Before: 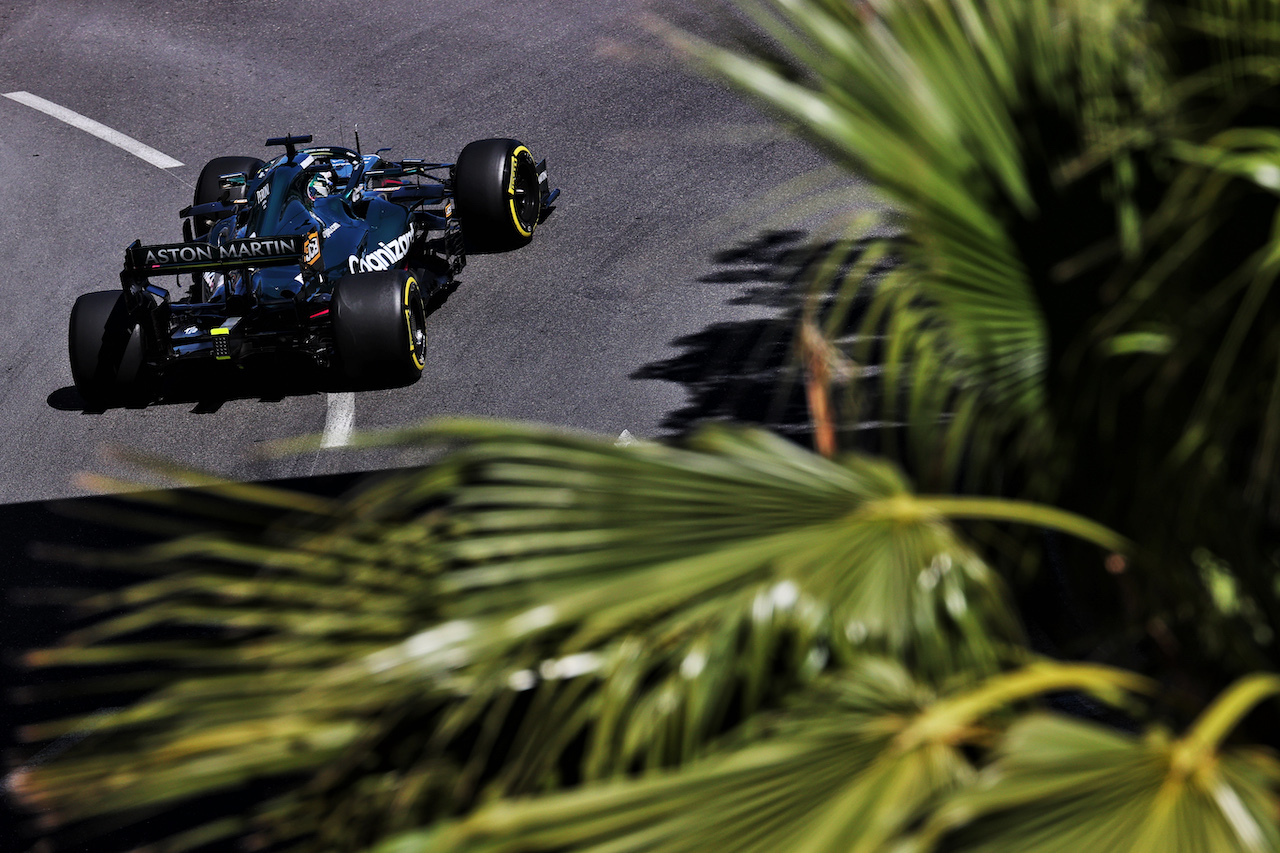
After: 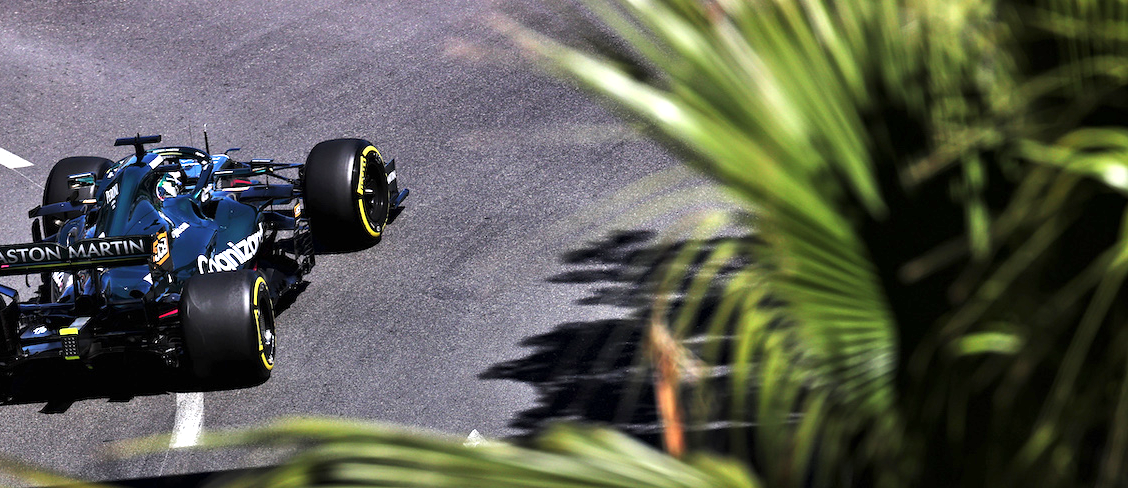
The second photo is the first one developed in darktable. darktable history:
exposure: exposure 1 EV, compensate highlight preservation false
crop and rotate: left 11.812%, bottom 42.776%
